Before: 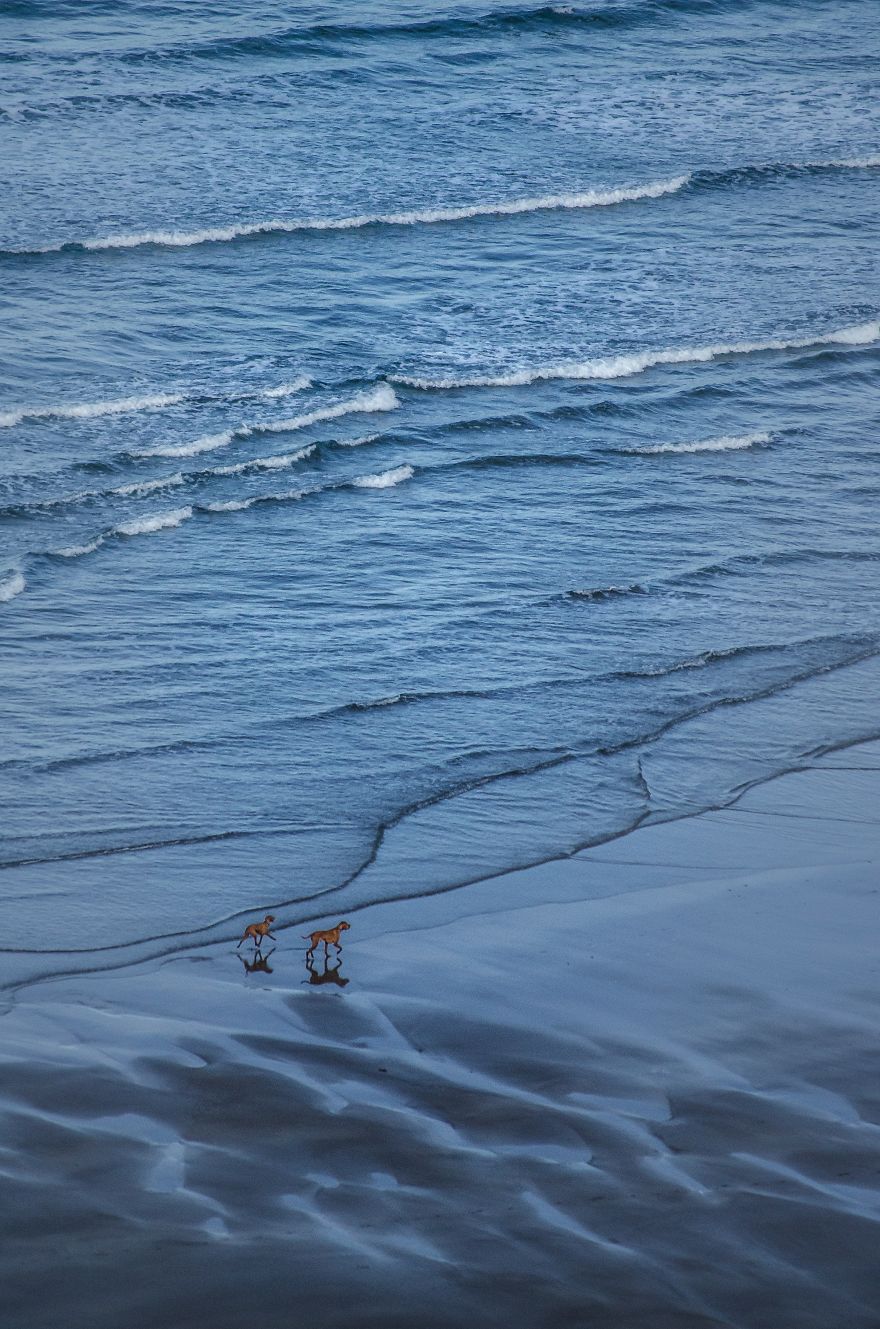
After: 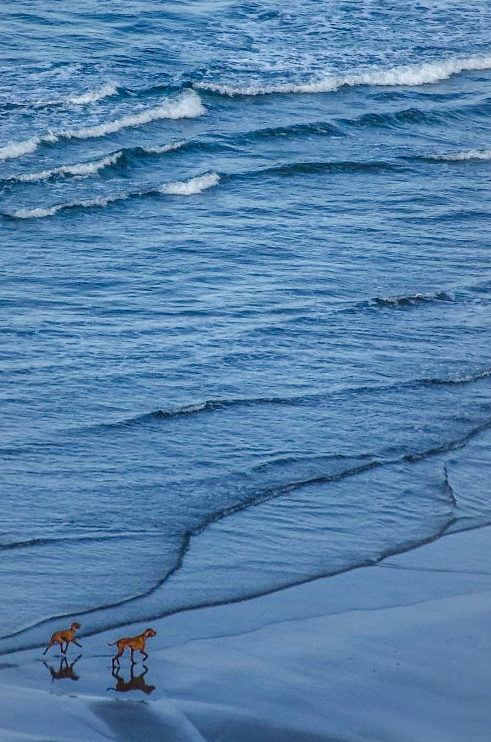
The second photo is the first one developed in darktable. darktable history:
crop and rotate: left 22.13%, top 22.054%, right 22.026%, bottom 22.102%
color balance rgb: perceptual saturation grading › global saturation 20%, perceptual saturation grading › highlights -25%, perceptual saturation grading › shadows 25%
white balance: emerald 1
tone equalizer: on, module defaults
